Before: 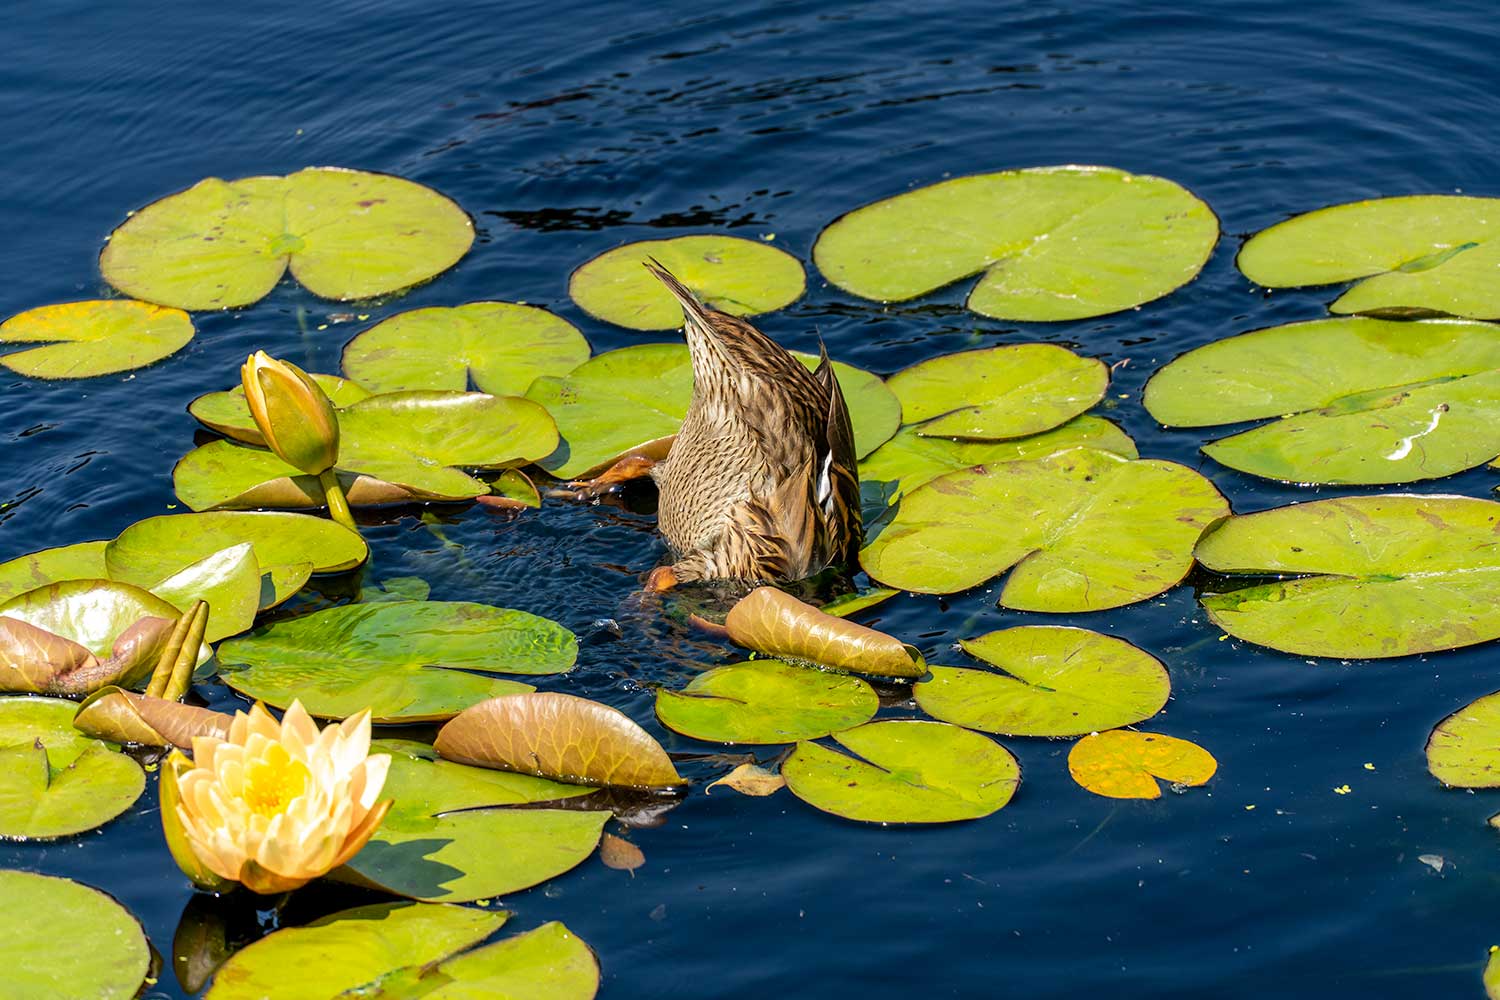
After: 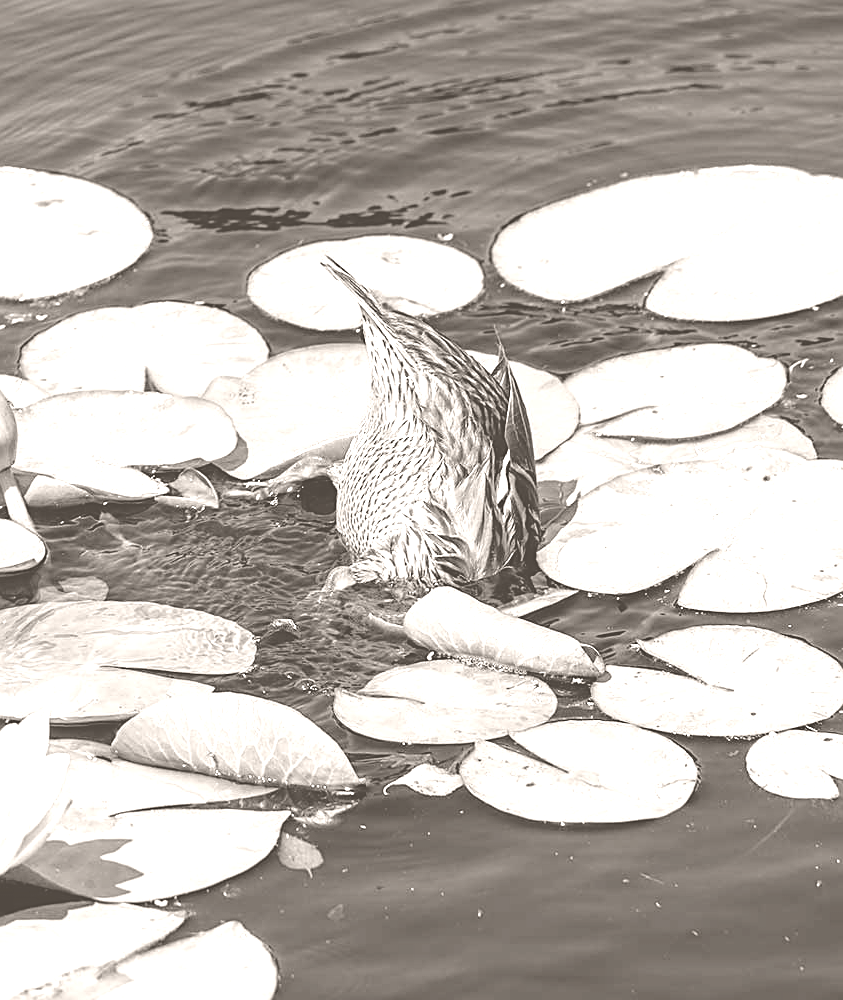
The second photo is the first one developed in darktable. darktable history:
crop: left 21.496%, right 22.254%
colorize: hue 34.49°, saturation 35.33%, source mix 100%, lightness 55%, version 1
sharpen: on, module defaults
